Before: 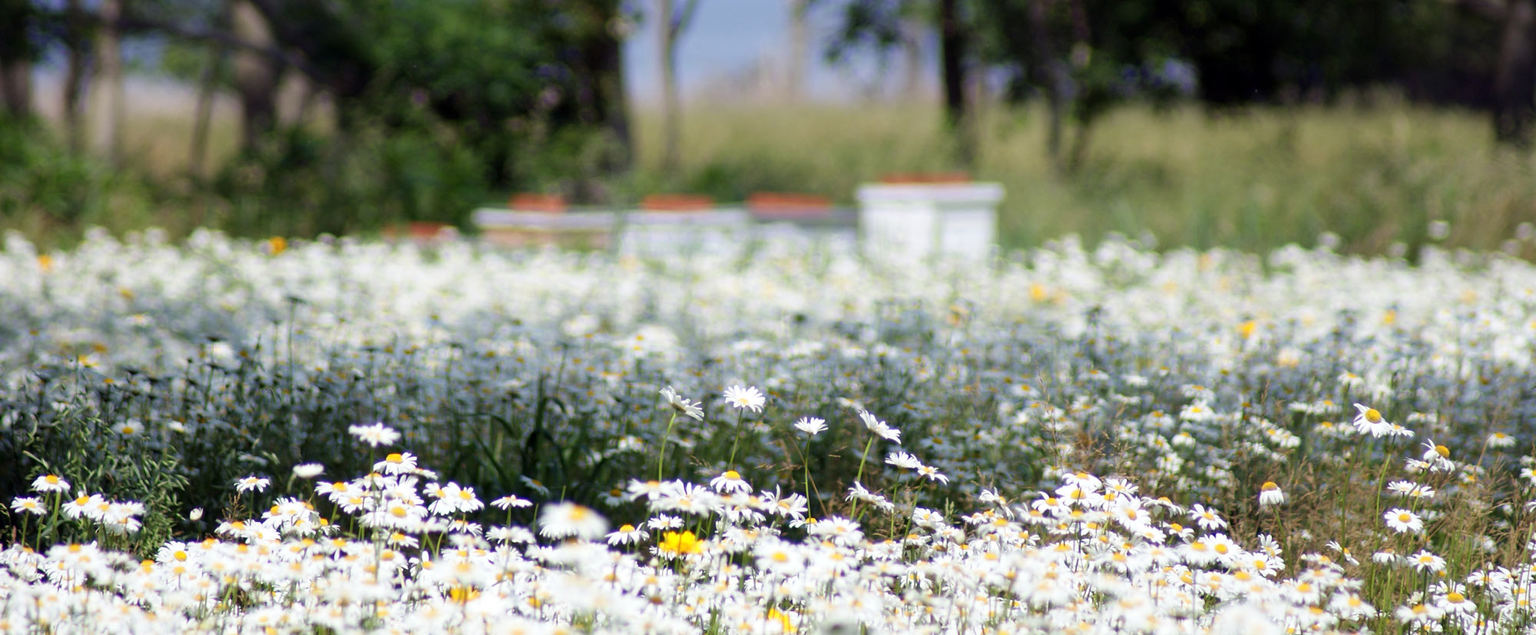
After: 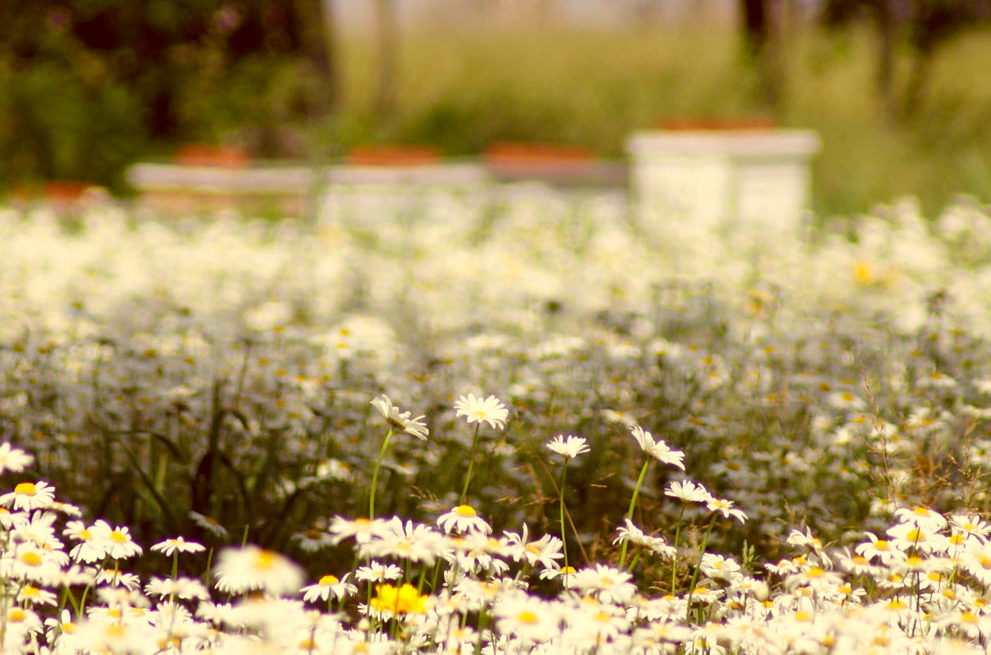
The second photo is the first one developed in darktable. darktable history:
color correction: highlights a* 0.992, highlights b* 24.17, shadows a* 16.24, shadows b* 24.45
crop and rotate: angle 0.013°, left 24.39%, top 13.082%, right 25.989%, bottom 7.627%
